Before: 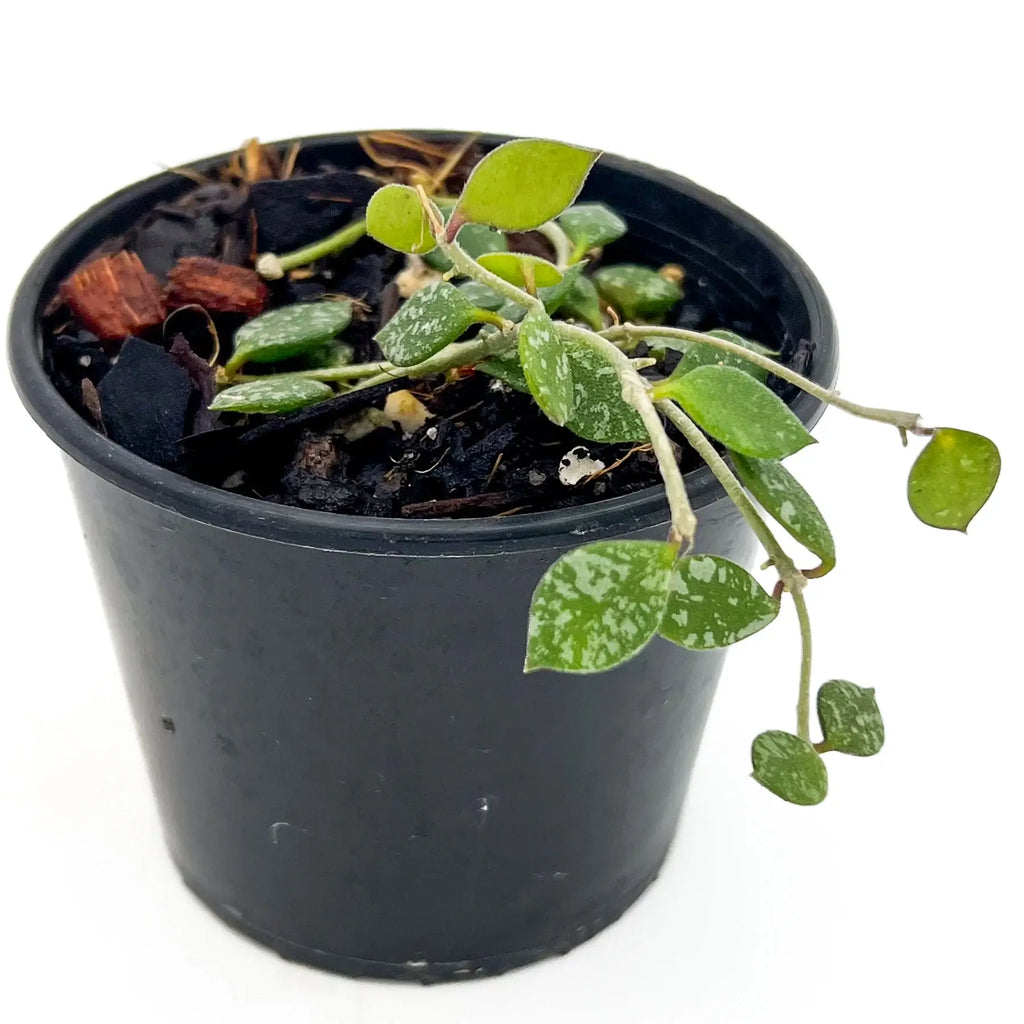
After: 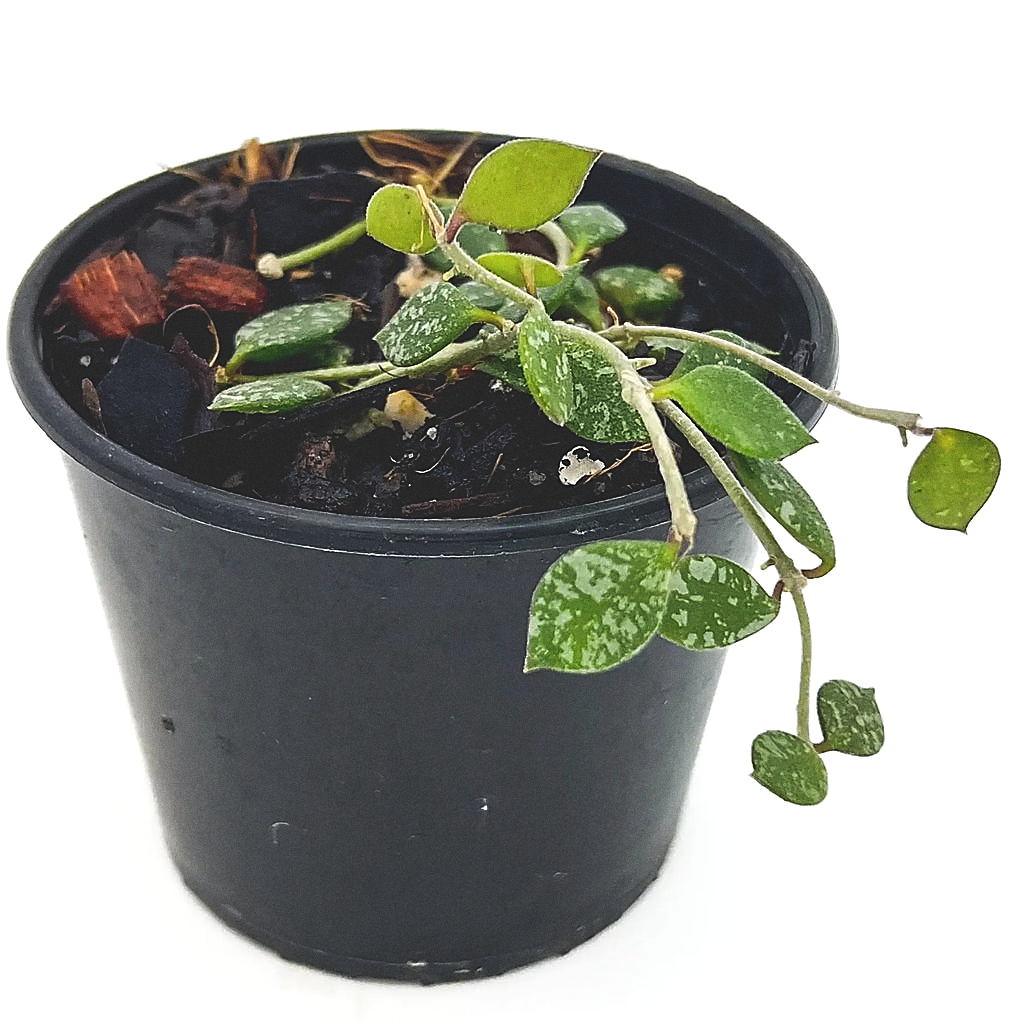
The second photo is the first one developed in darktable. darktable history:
haze removal: compatibility mode true, adaptive false
exposure: black level correction -0.041, exposure 0.064 EV, compensate highlight preservation false
contrast brightness saturation: contrast 0.07, brightness -0.13, saturation 0.06
grain: coarseness 0.09 ISO
sharpen: radius 1.4, amount 1.25, threshold 0.7
